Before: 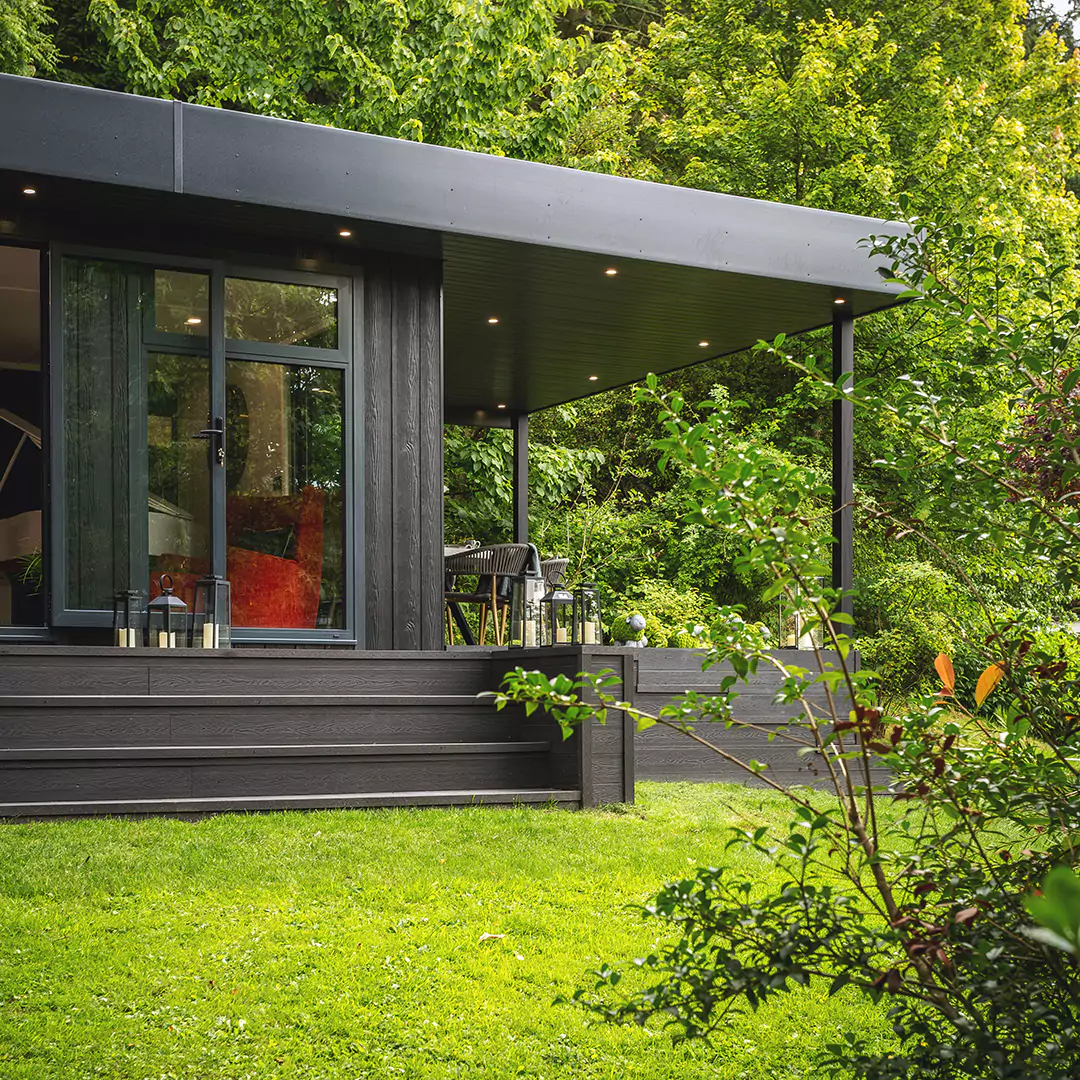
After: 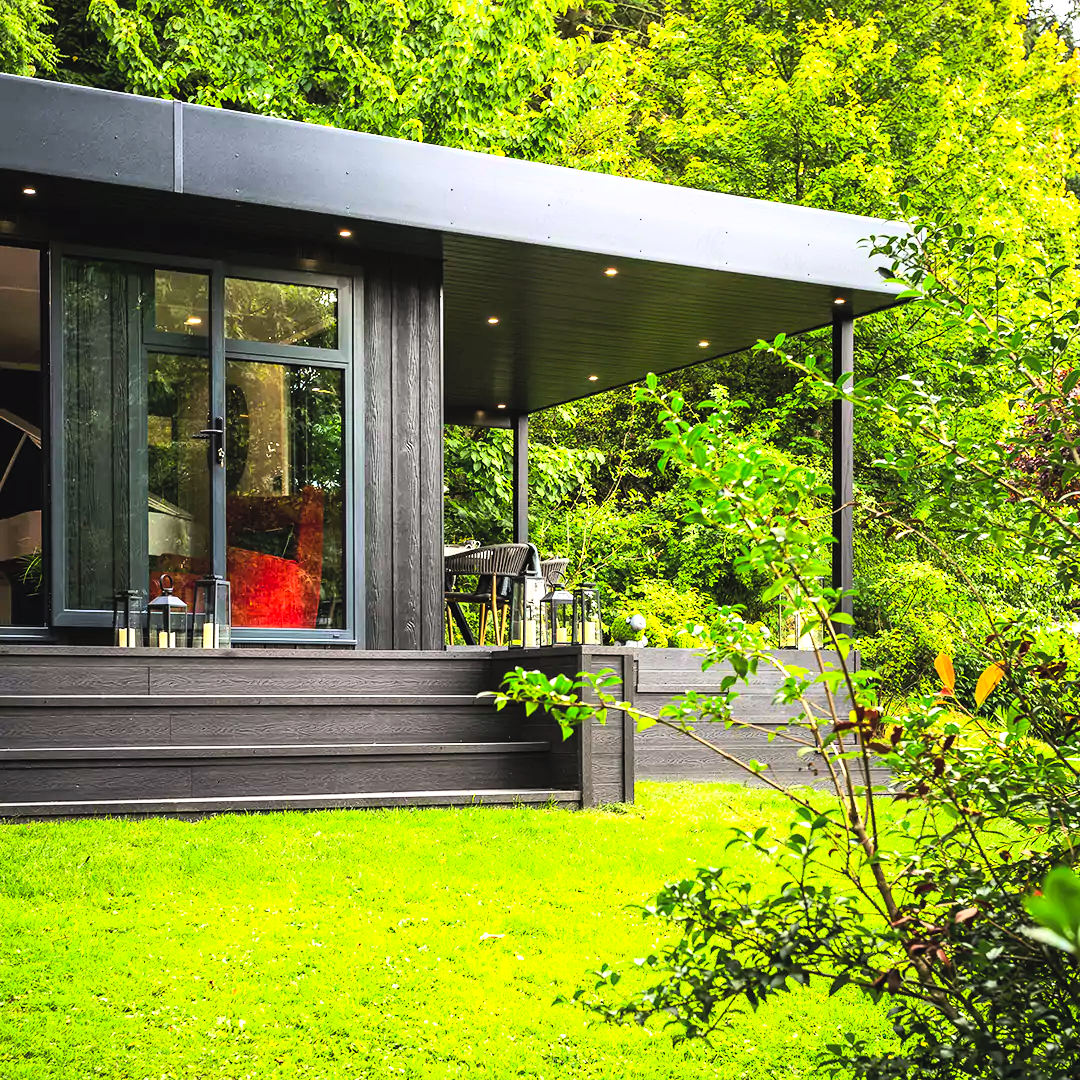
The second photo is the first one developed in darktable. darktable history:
tone equalizer: -8 EV -1.08 EV, -7 EV -1.01 EV, -6 EV -0.867 EV, -5 EV -0.578 EV, -3 EV 0.578 EV, -2 EV 0.867 EV, -1 EV 1.01 EV, +0 EV 1.08 EV, edges refinement/feathering 500, mask exposure compensation -1.57 EV, preserve details no
tone curve: curves: ch0 [(0, 0) (0.004, 0.001) (0.133, 0.112) (0.325, 0.362) (0.832, 0.893) (1, 1)], color space Lab, linked channels, preserve colors none
contrast brightness saturation: contrast 0.07, brightness 0.18, saturation 0.4
